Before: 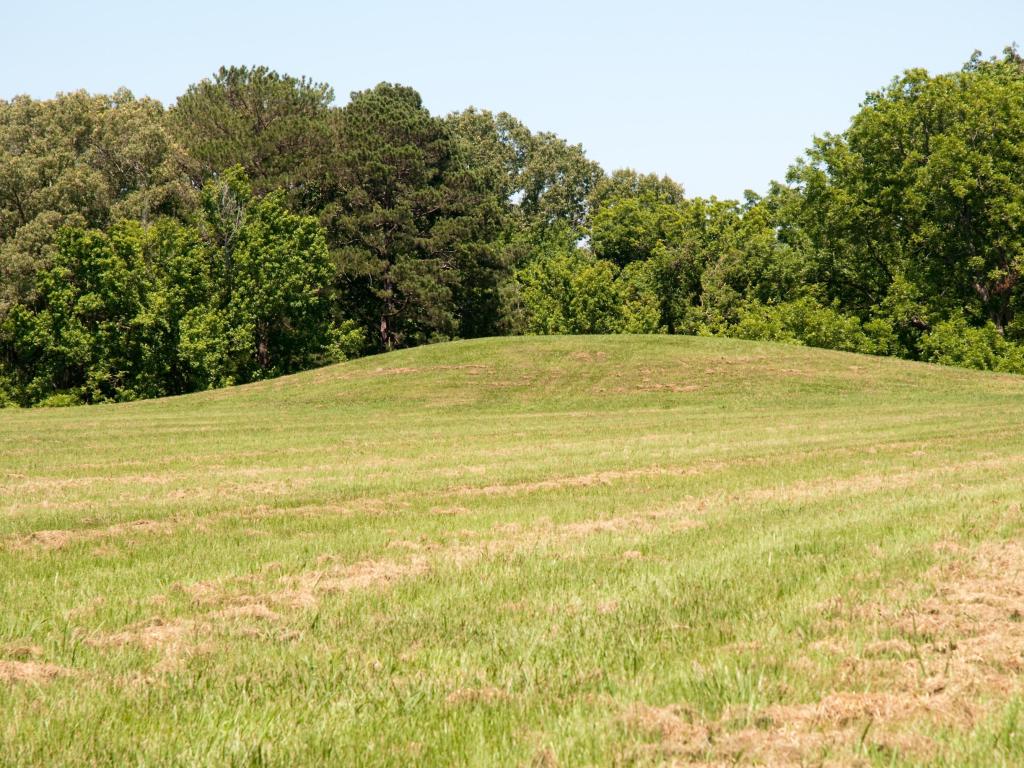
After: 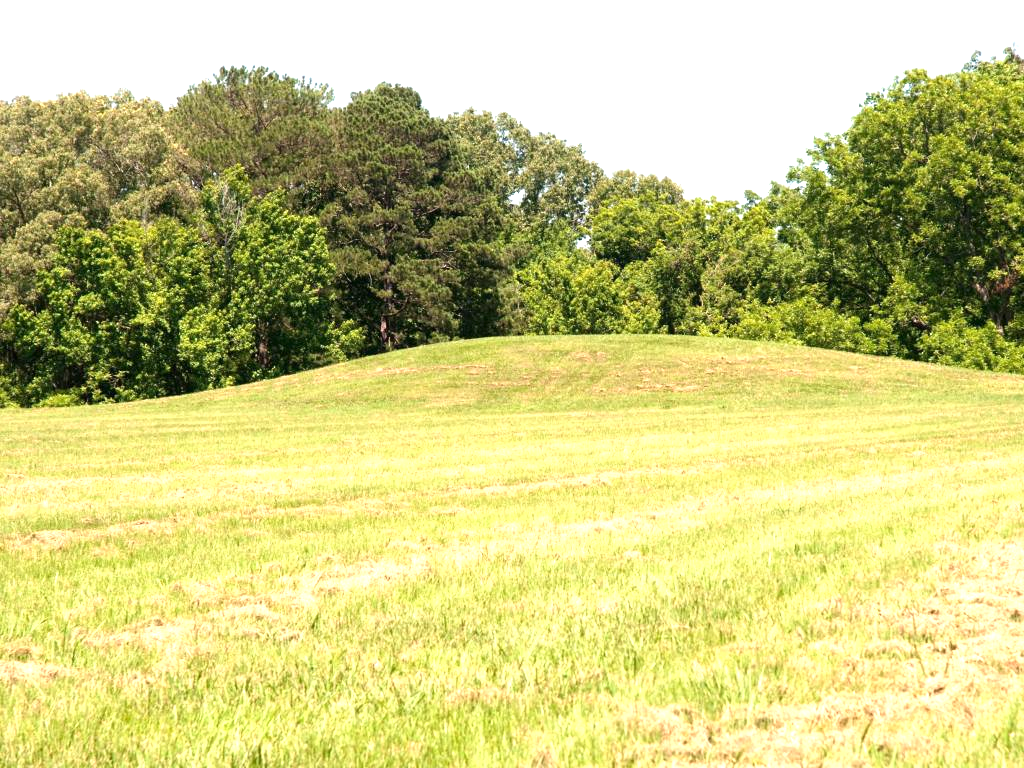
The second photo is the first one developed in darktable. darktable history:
exposure: black level correction 0, exposure 0.899 EV, compensate highlight preservation false
